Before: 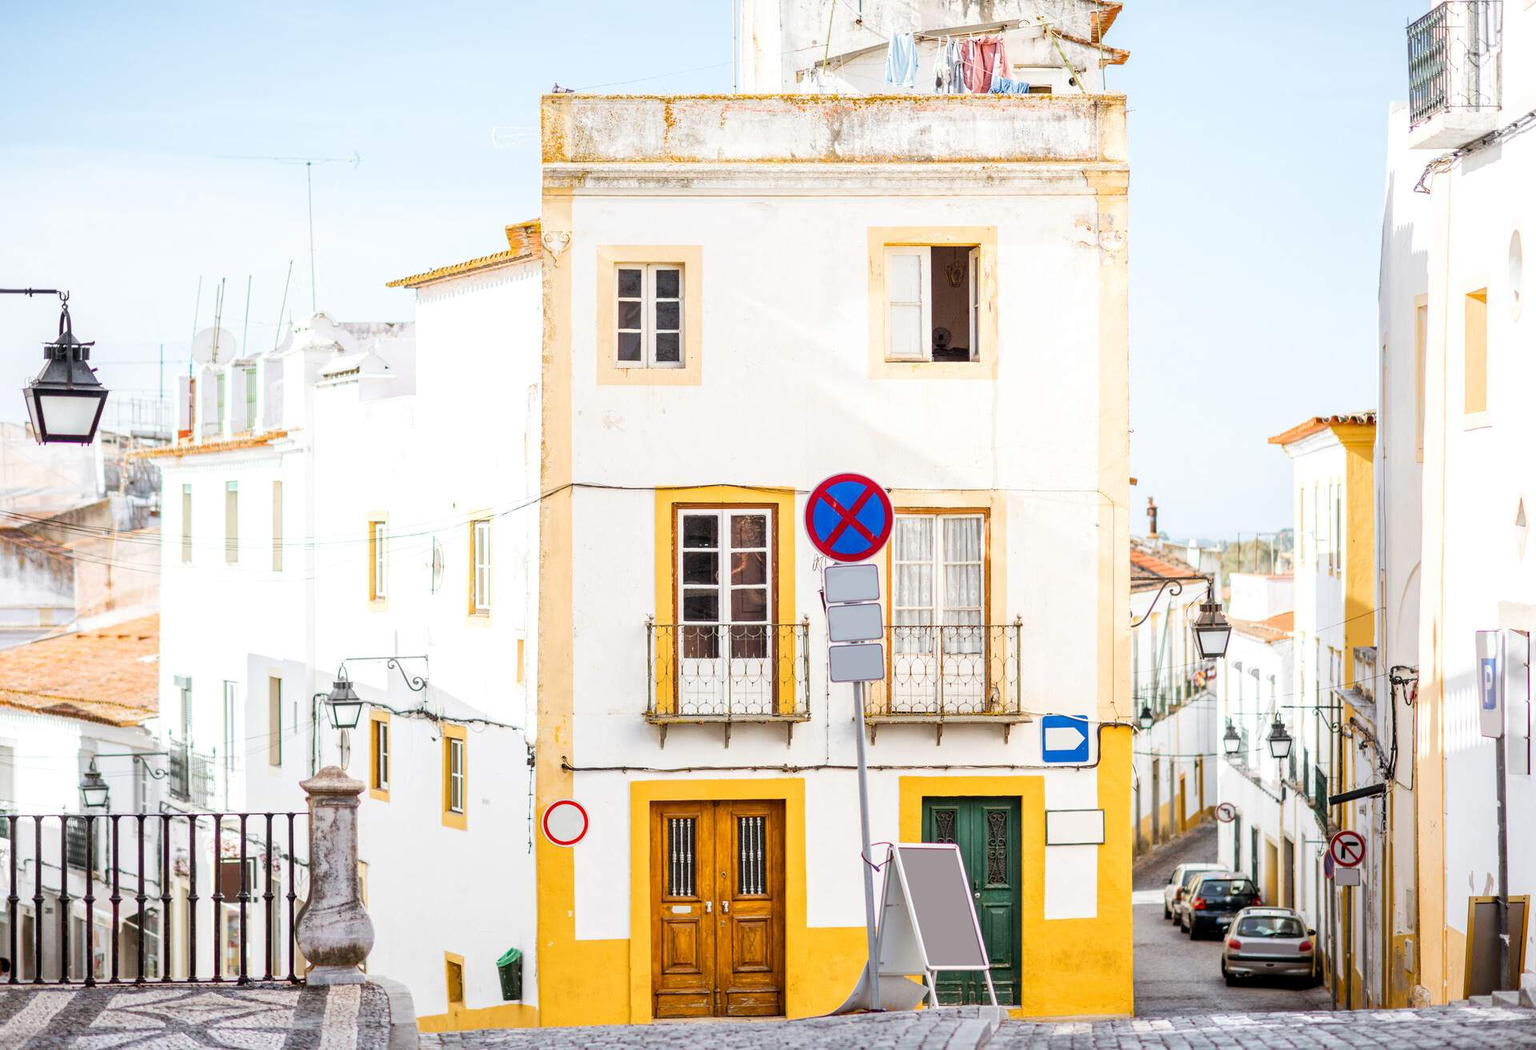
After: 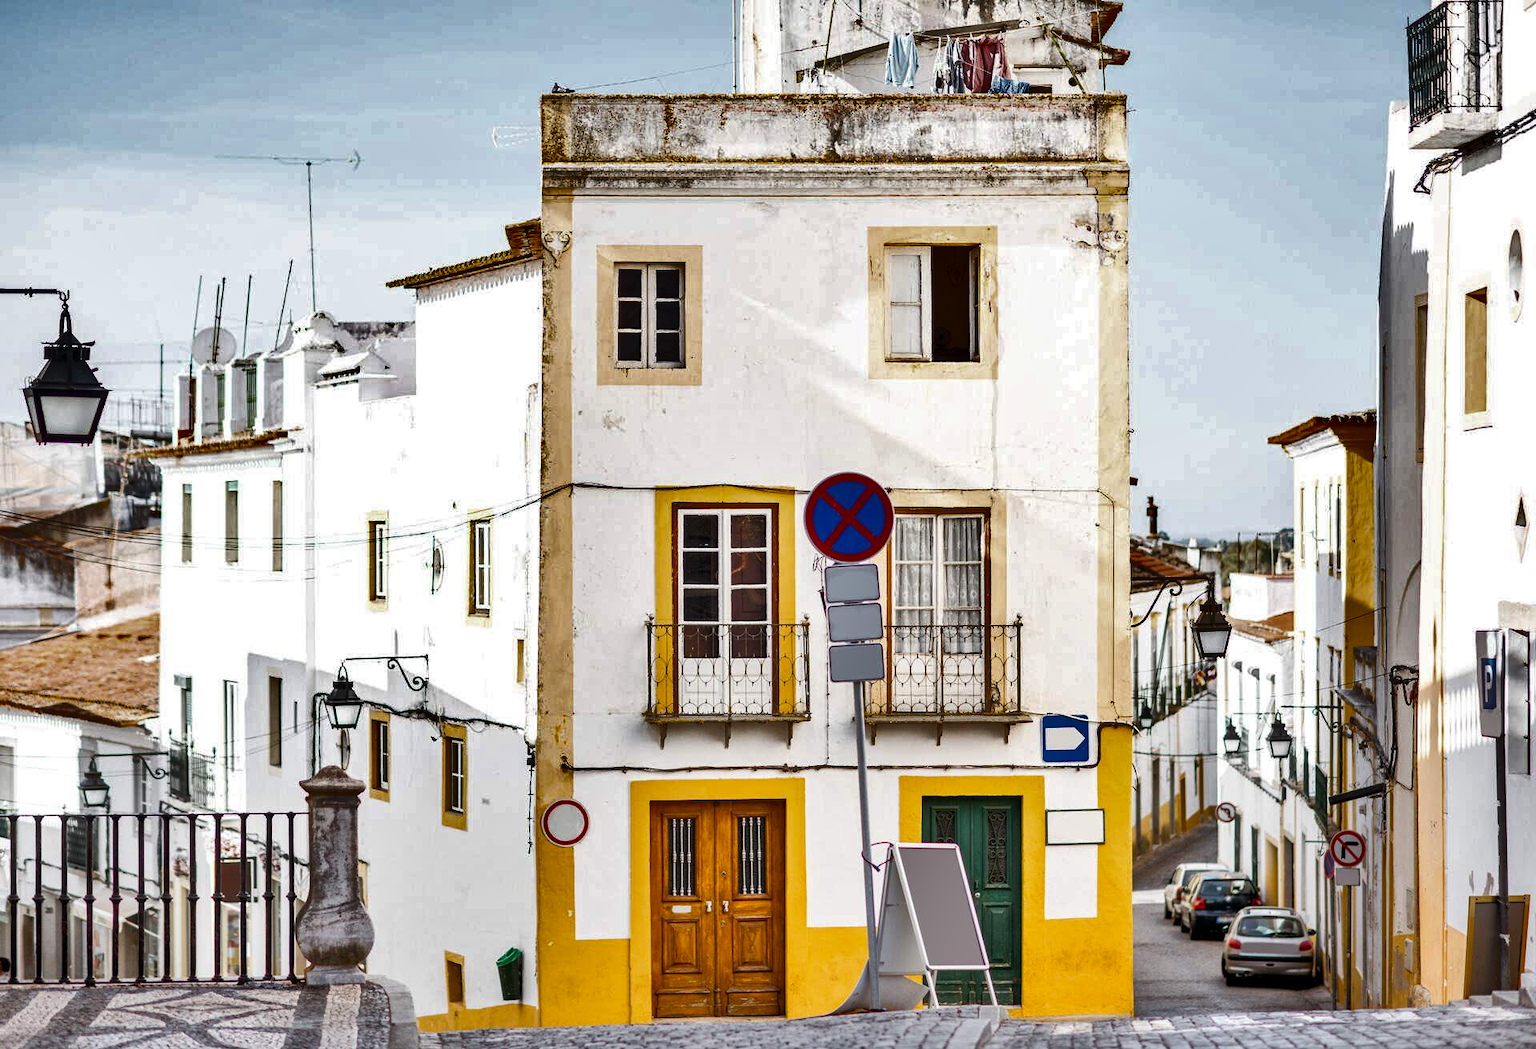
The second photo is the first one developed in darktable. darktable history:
shadows and highlights: shadows 24.67, highlights -78.27, highlights color adjustment 31.78%, soften with gaussian
